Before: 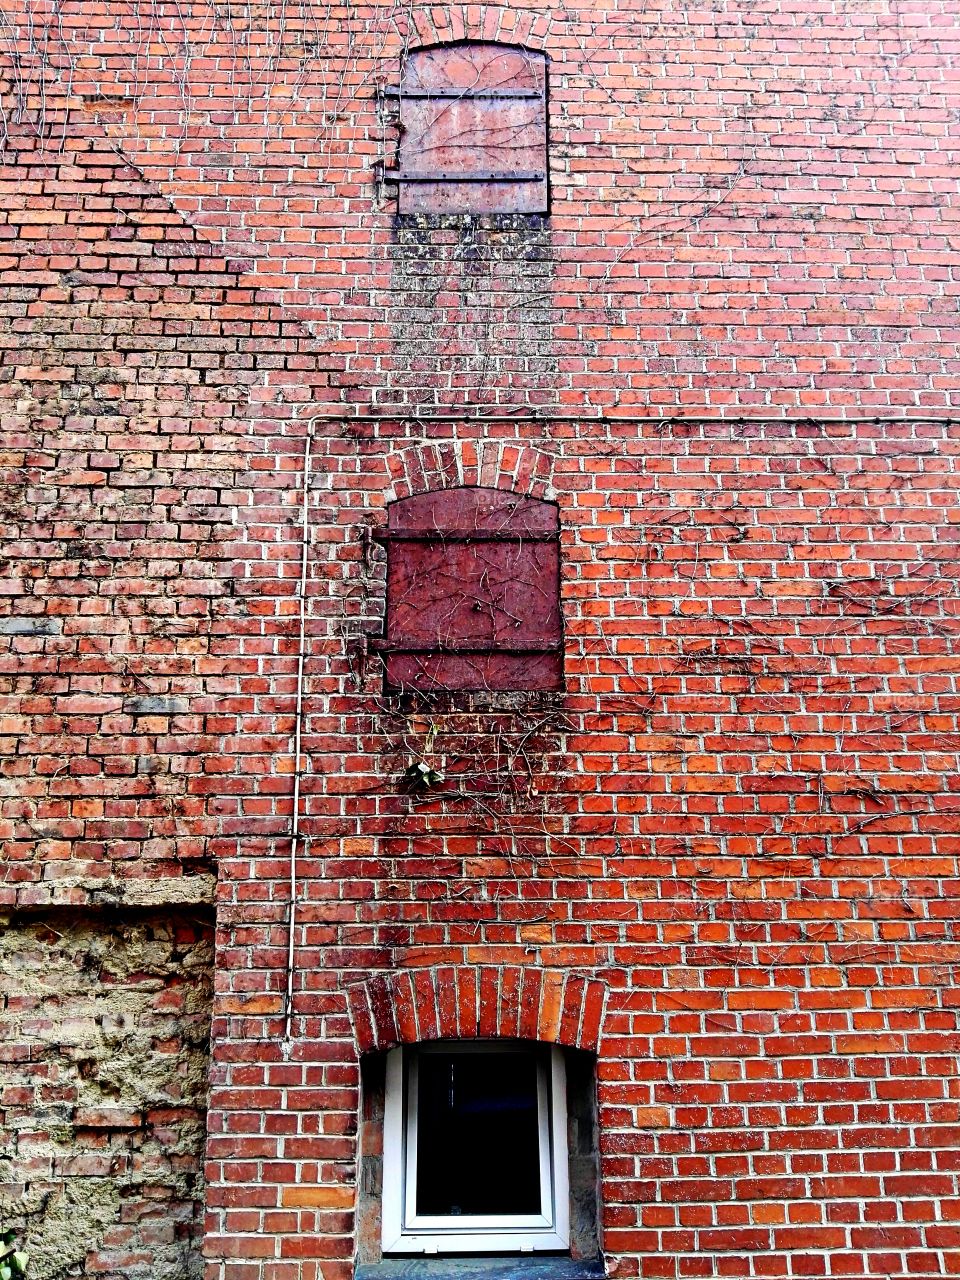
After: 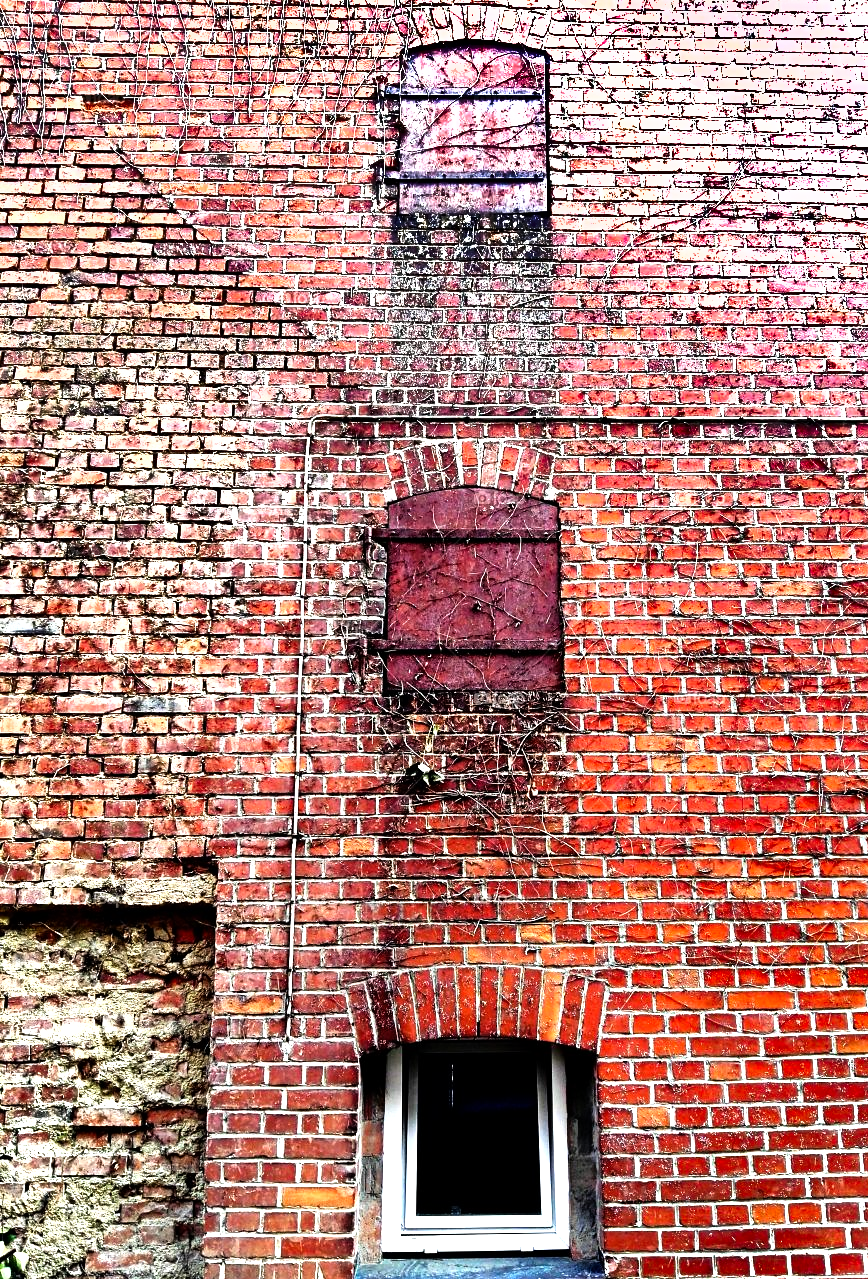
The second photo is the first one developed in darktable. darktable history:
shadows and highlights: shadows 20.92, highlights -81.54, soften with gaussian
tone equalizer: -8 EV -1.05 EV, -7 EV -0.983 EV, -6 EV -0.846 EV, -5 EV -0.606 EV, -3 EV 0.563 EV, -2 EV 0.841 EV, -1 EV 0.995 EV, +0 EV 1.06 EV
crop: right 9.509%, bottom 0.032%
